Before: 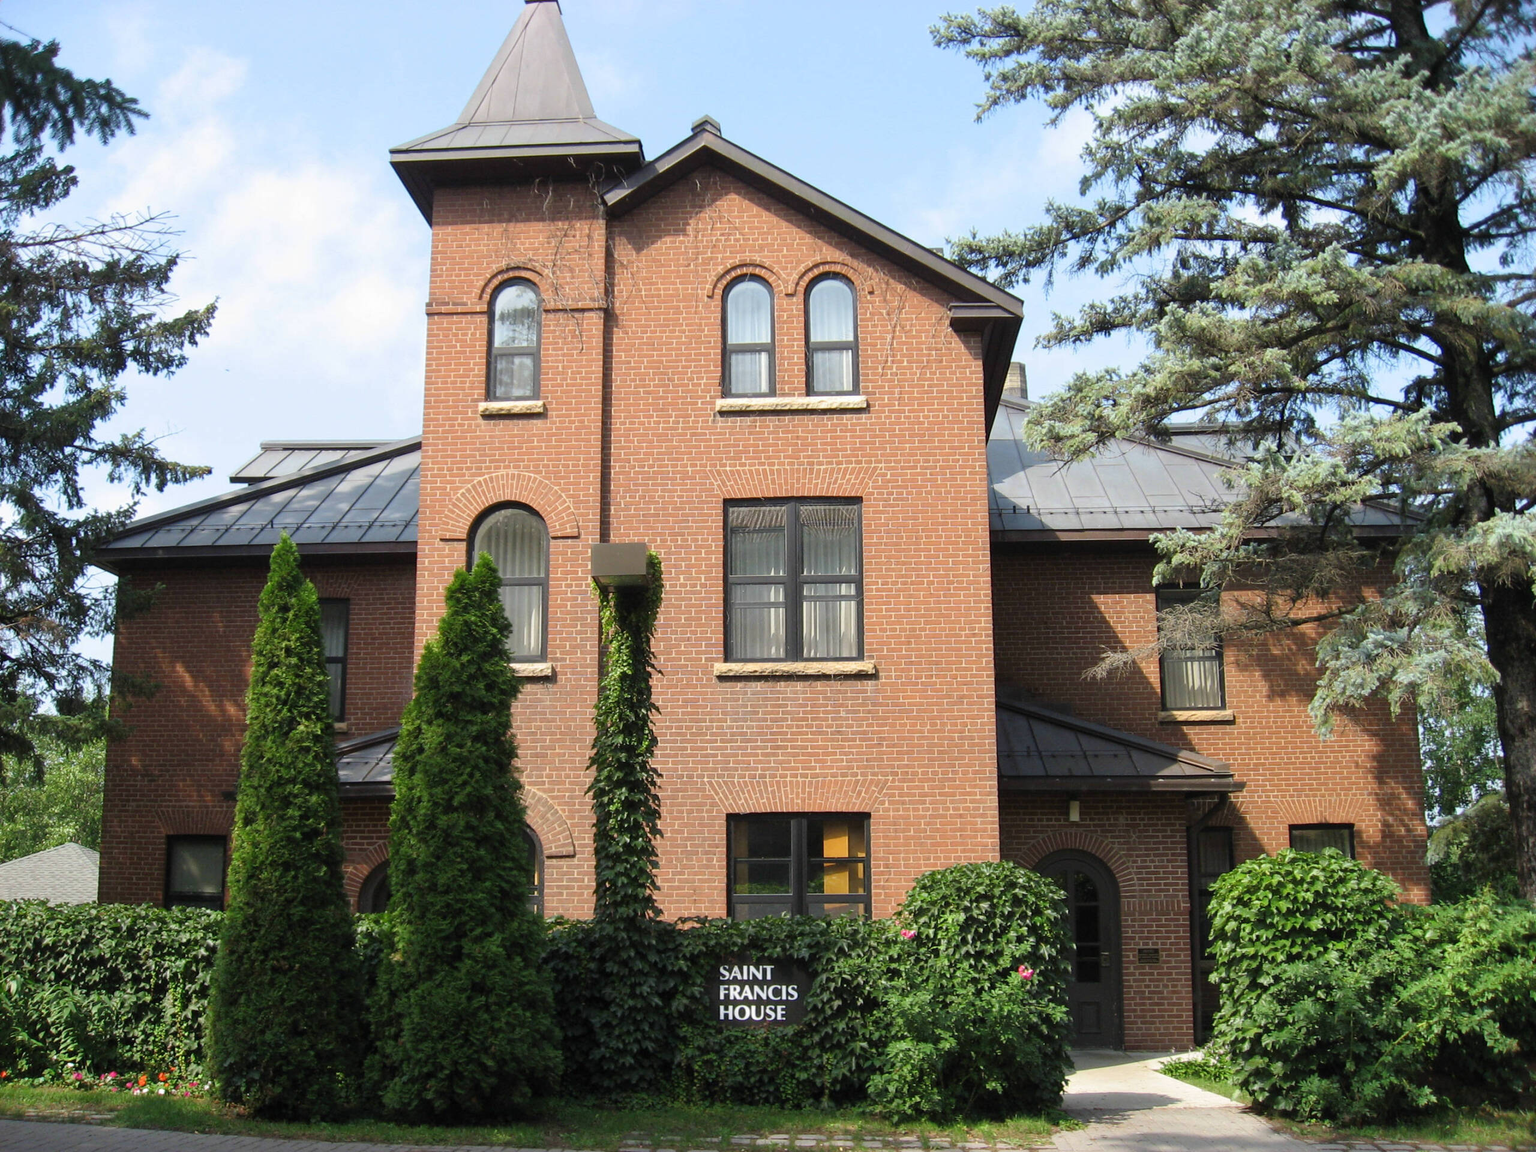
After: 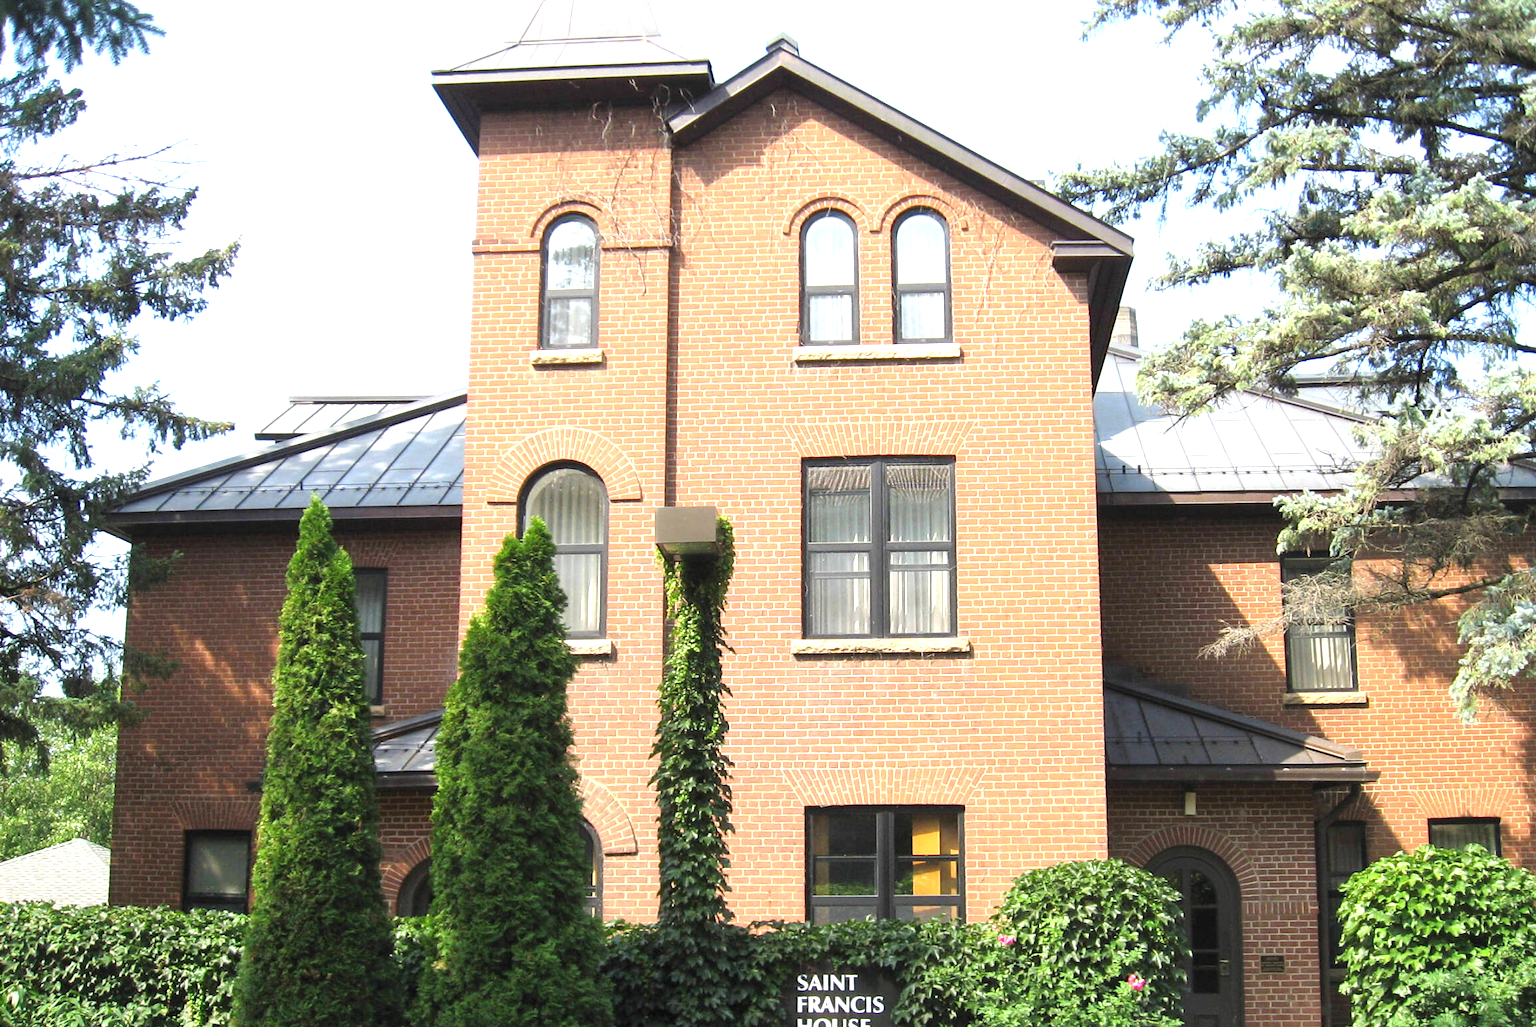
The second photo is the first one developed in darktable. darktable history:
exposure: black level correction 0, exposure 1.1 EV, compensate highlight preservation false
crop: top 7.49%, right 9.717%, bottom 11.943%
